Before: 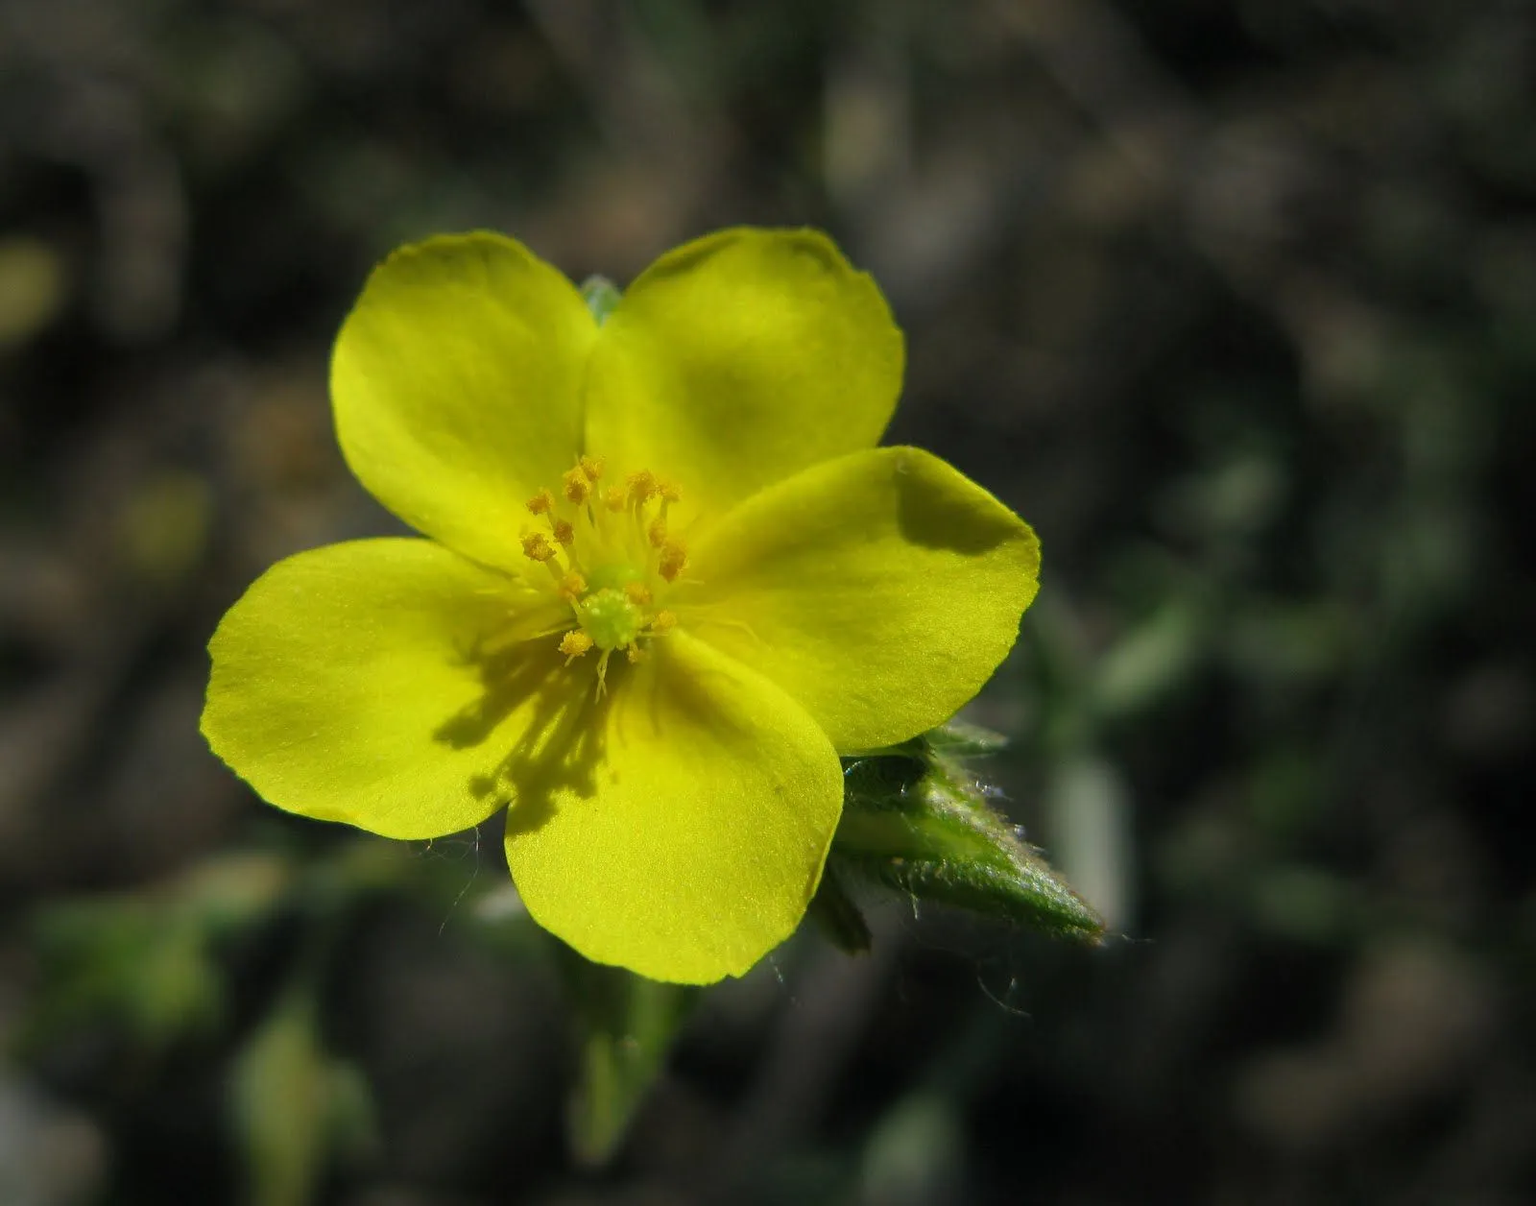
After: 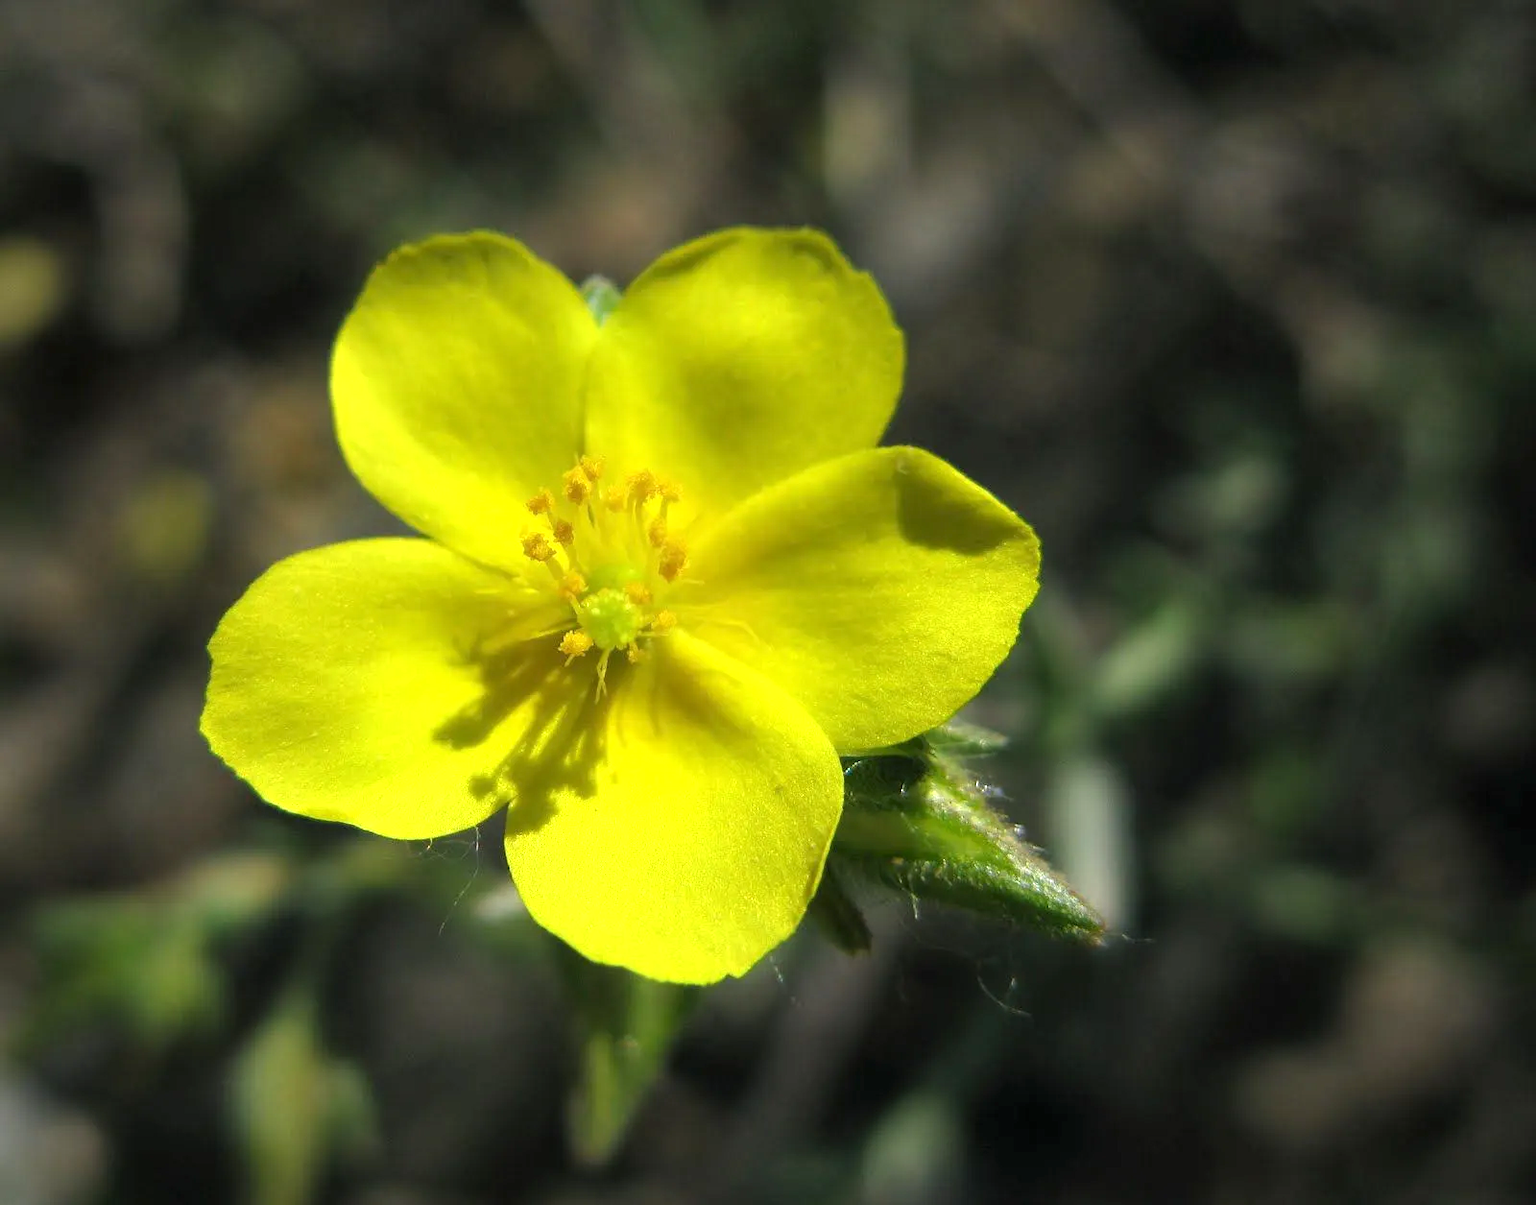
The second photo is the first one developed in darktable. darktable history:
exposure: exposure 0.755 EV, compensate exposure bias true, compensate highlight preservation false
